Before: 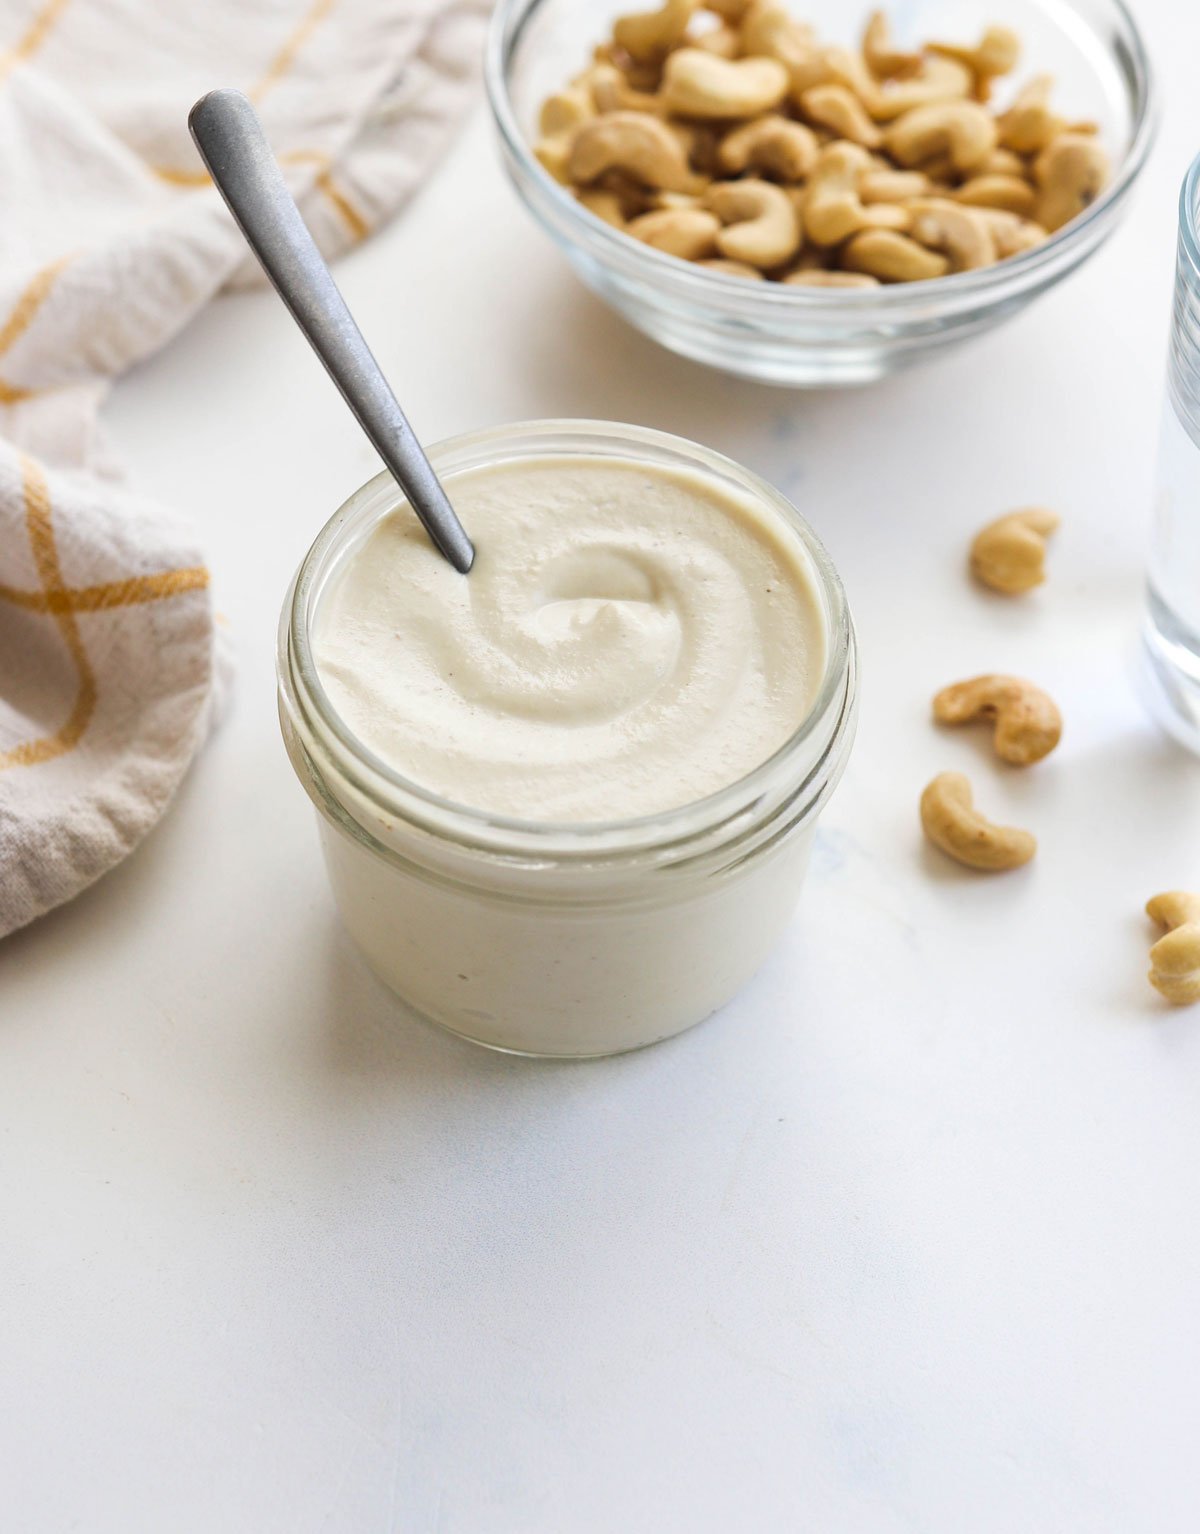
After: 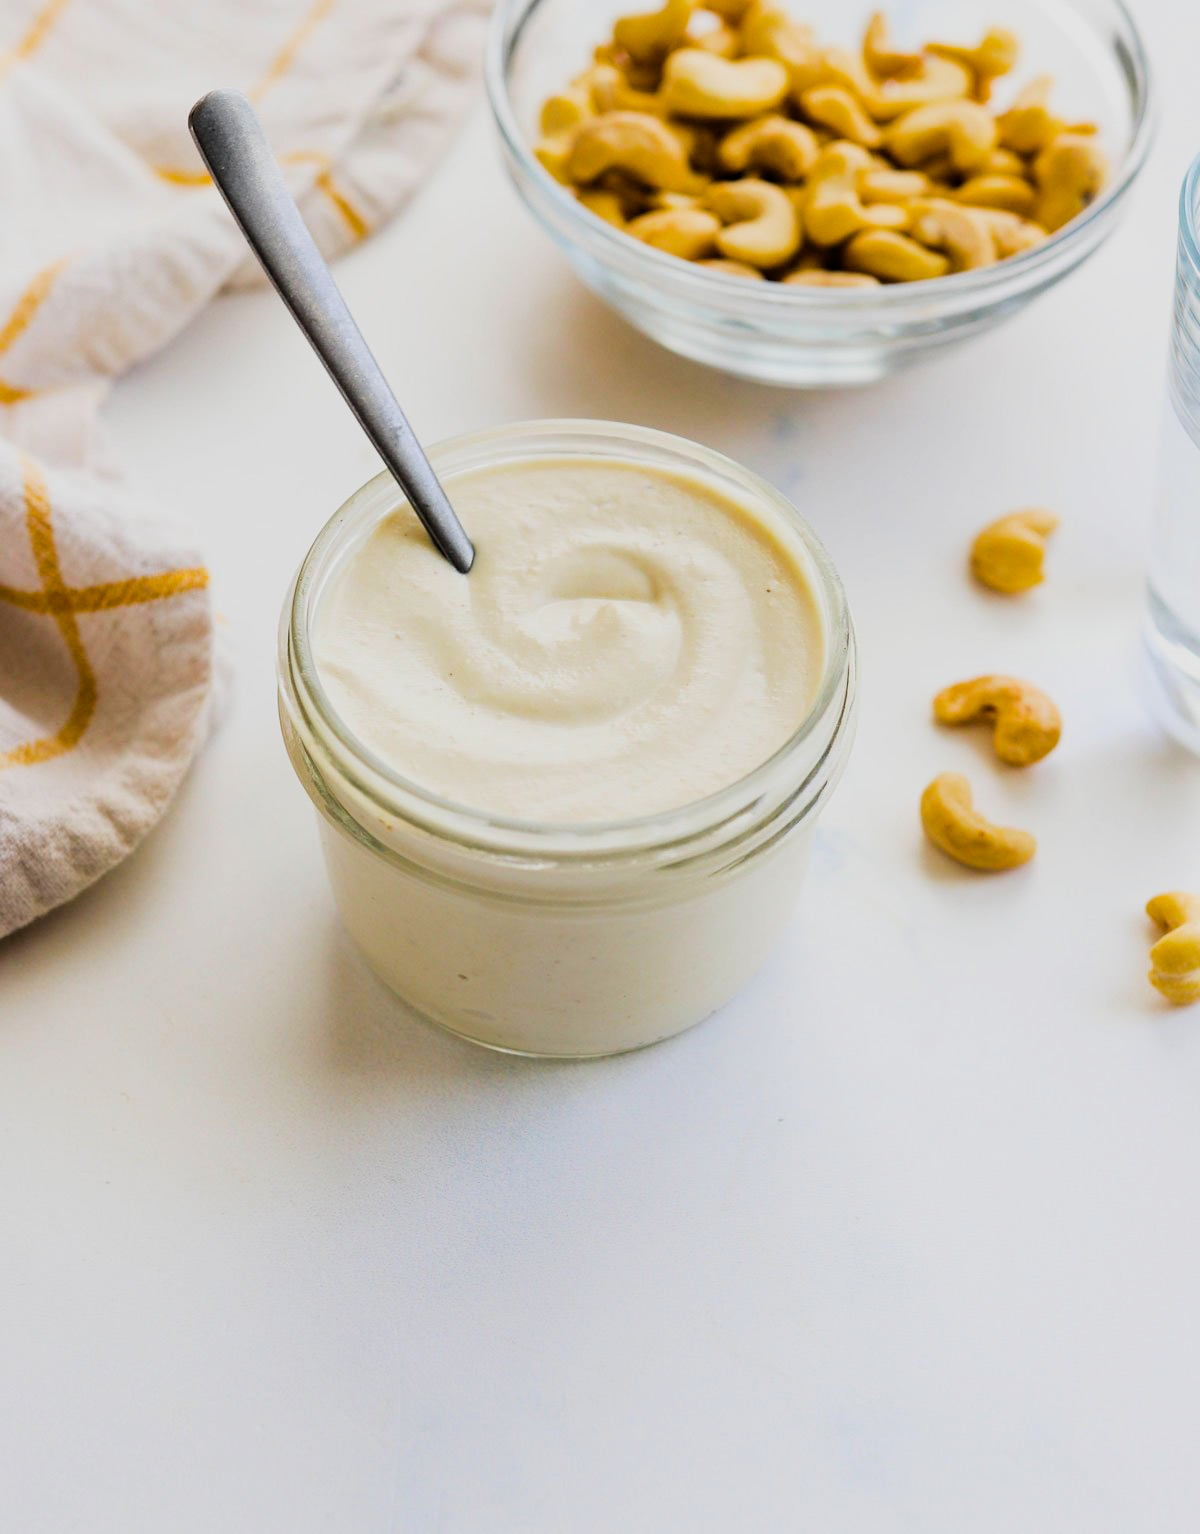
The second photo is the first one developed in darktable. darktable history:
color balance rgb: linear chroma grading › global chroma 15%, perceptual saturation grading › global saturation 30%
filmic rgb: black relative exposure -5 EV, hardness 2.88, contrast 1.3, highlights saturation mix -30%
